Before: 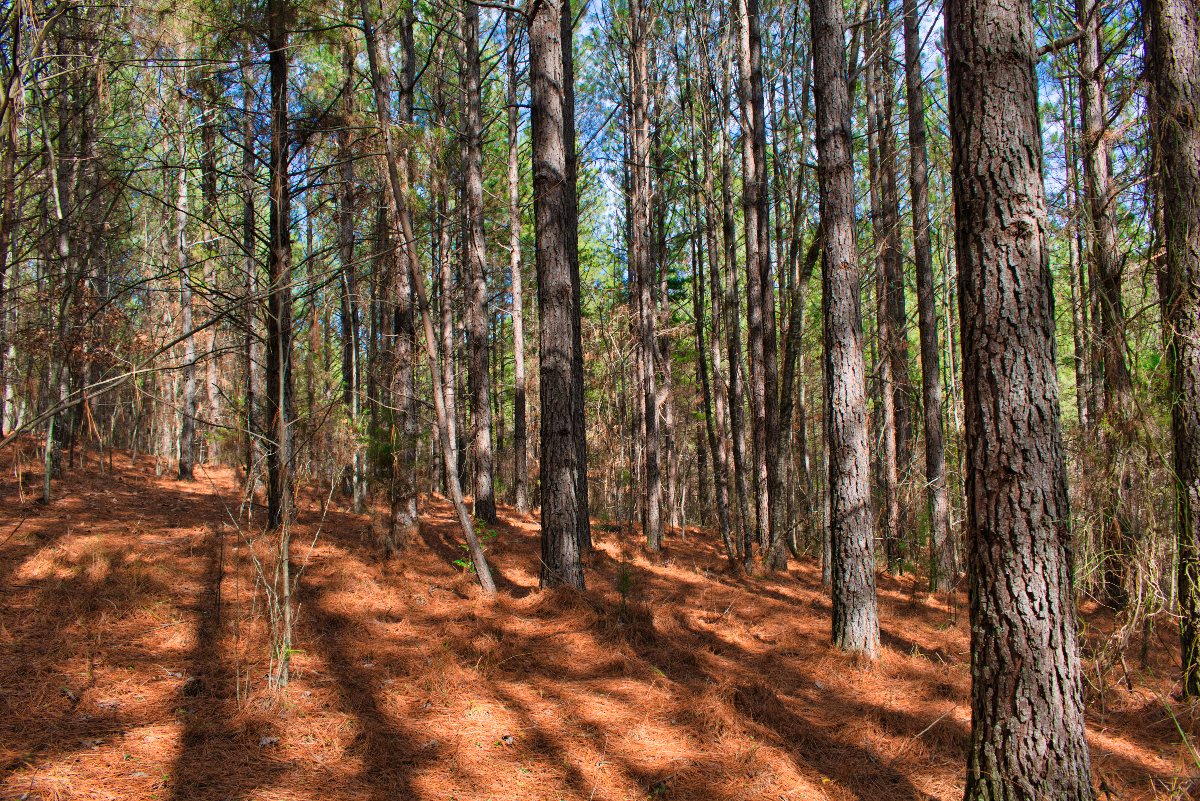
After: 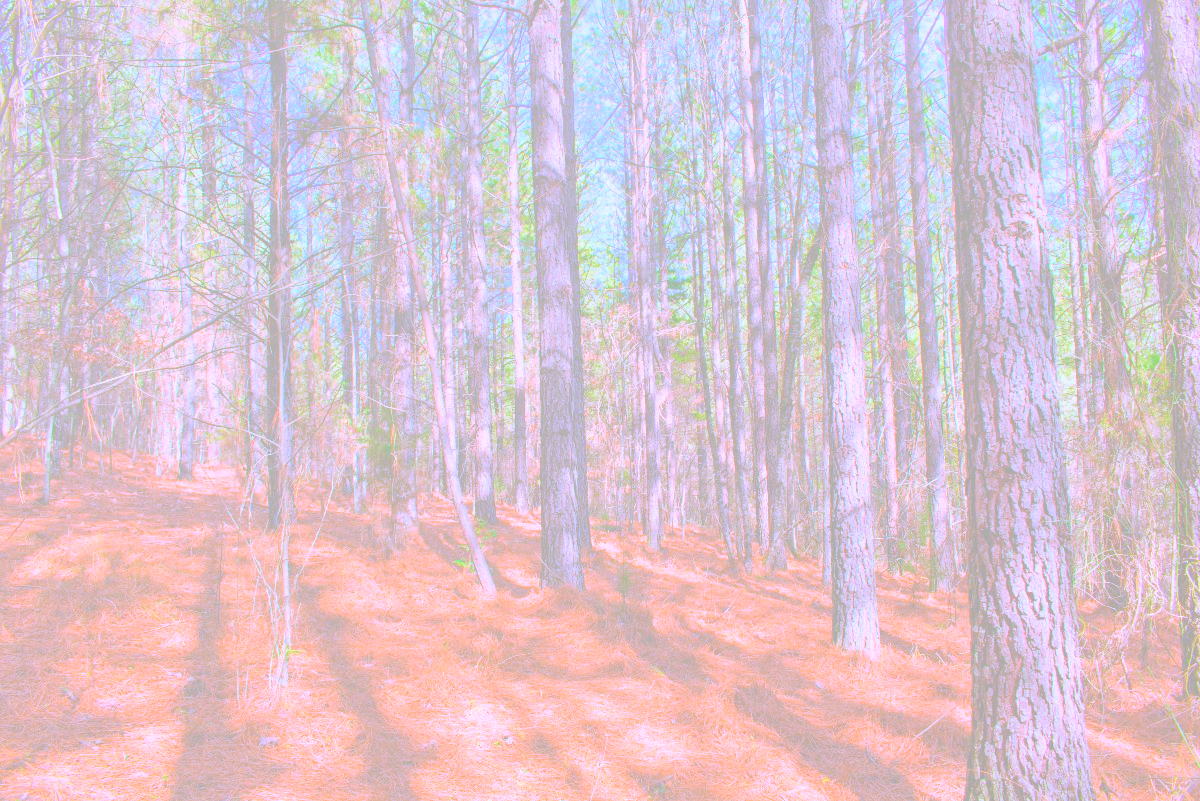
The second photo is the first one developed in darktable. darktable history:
bloom: size 85%, threshold 5%, strength 85%
white balance: red 0.98, blue 1.61
